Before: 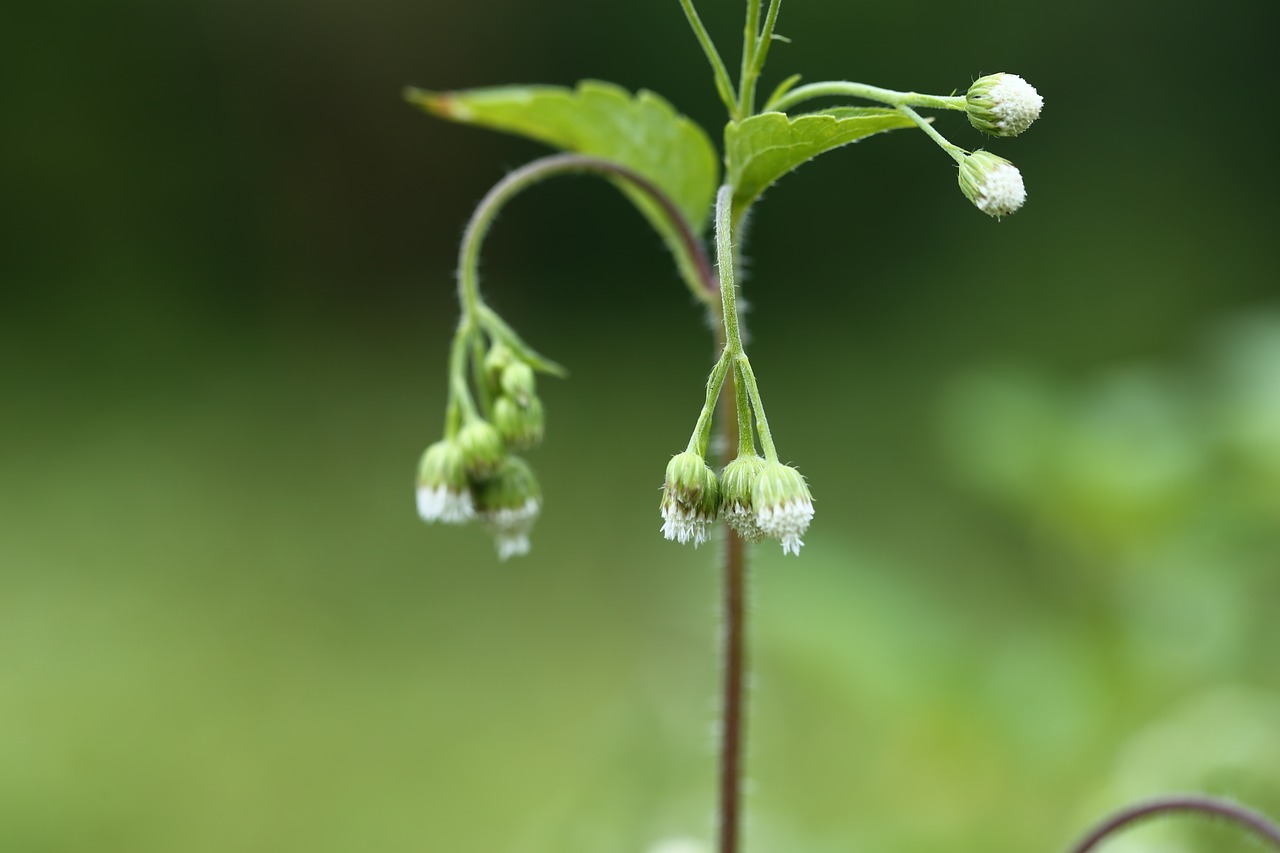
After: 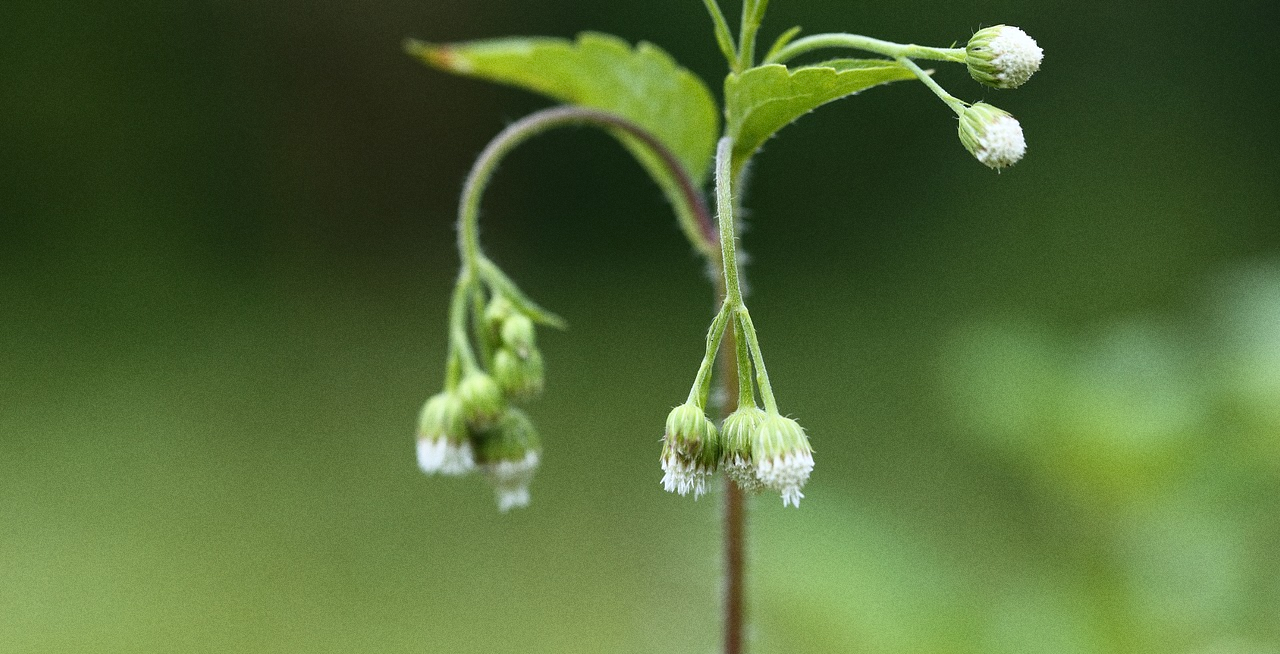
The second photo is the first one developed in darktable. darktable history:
white balance: red 1.009, blue 1.027
crop: top 5.667%, bottom 17.637%
grain: coarseness 3.21 ISO
